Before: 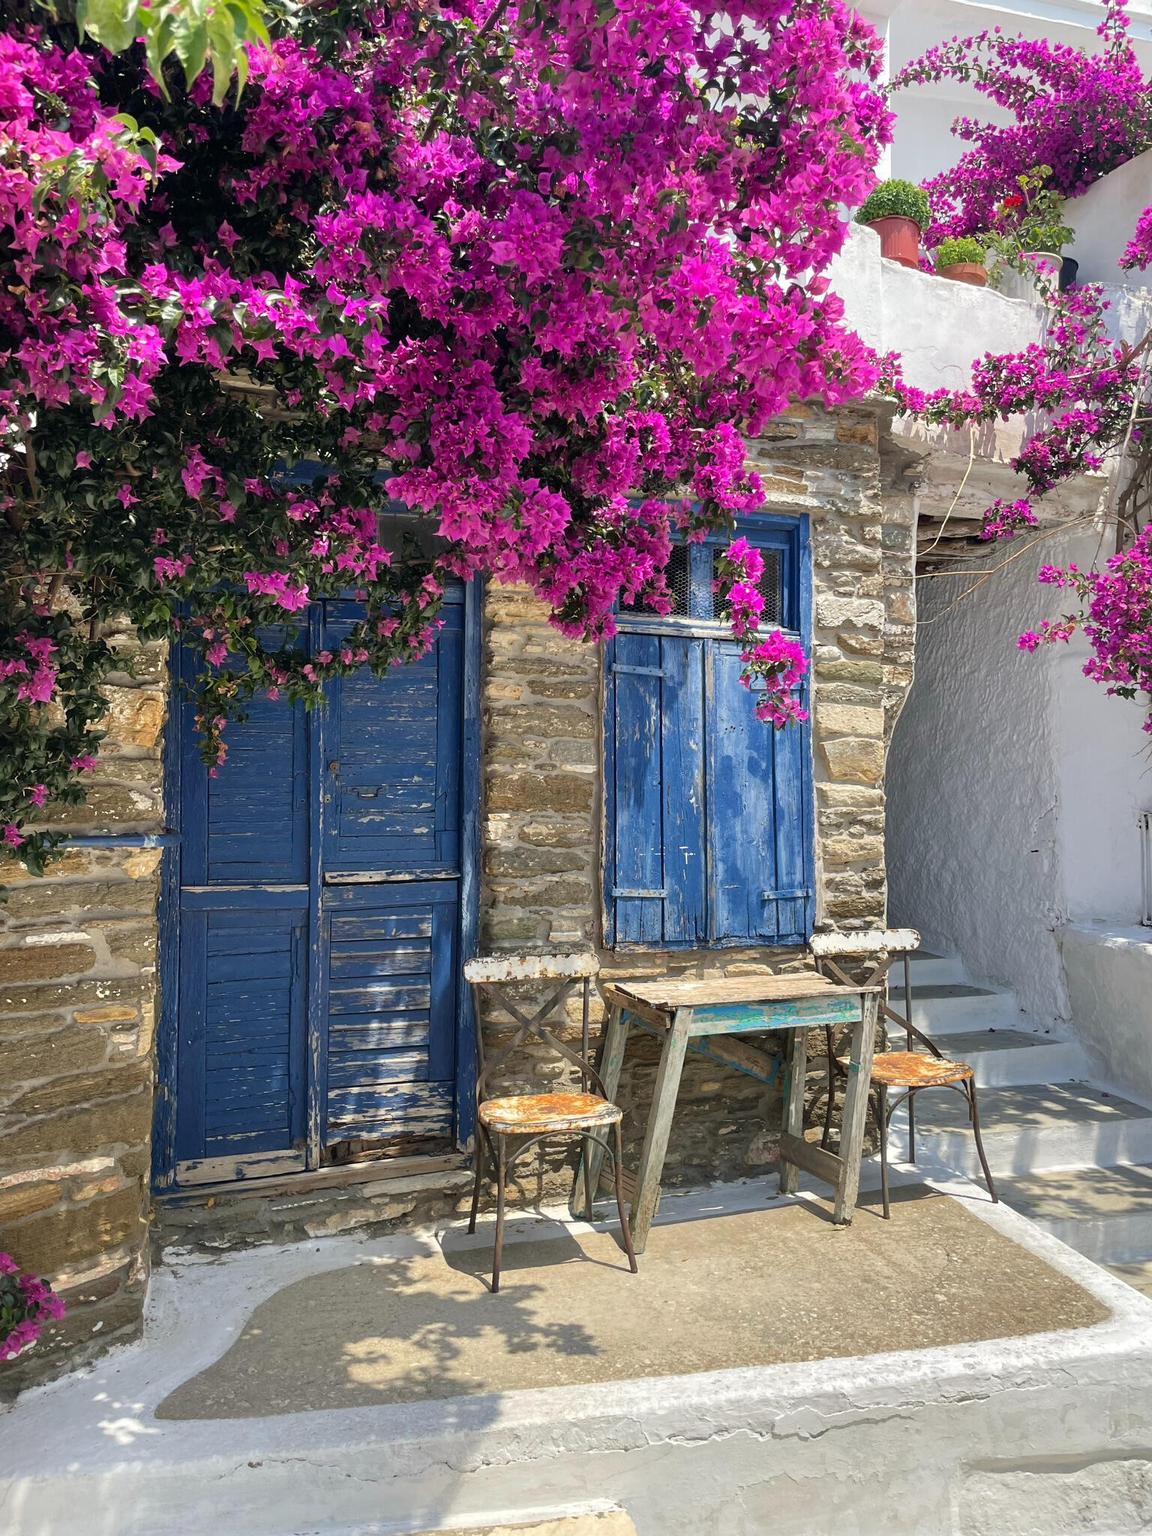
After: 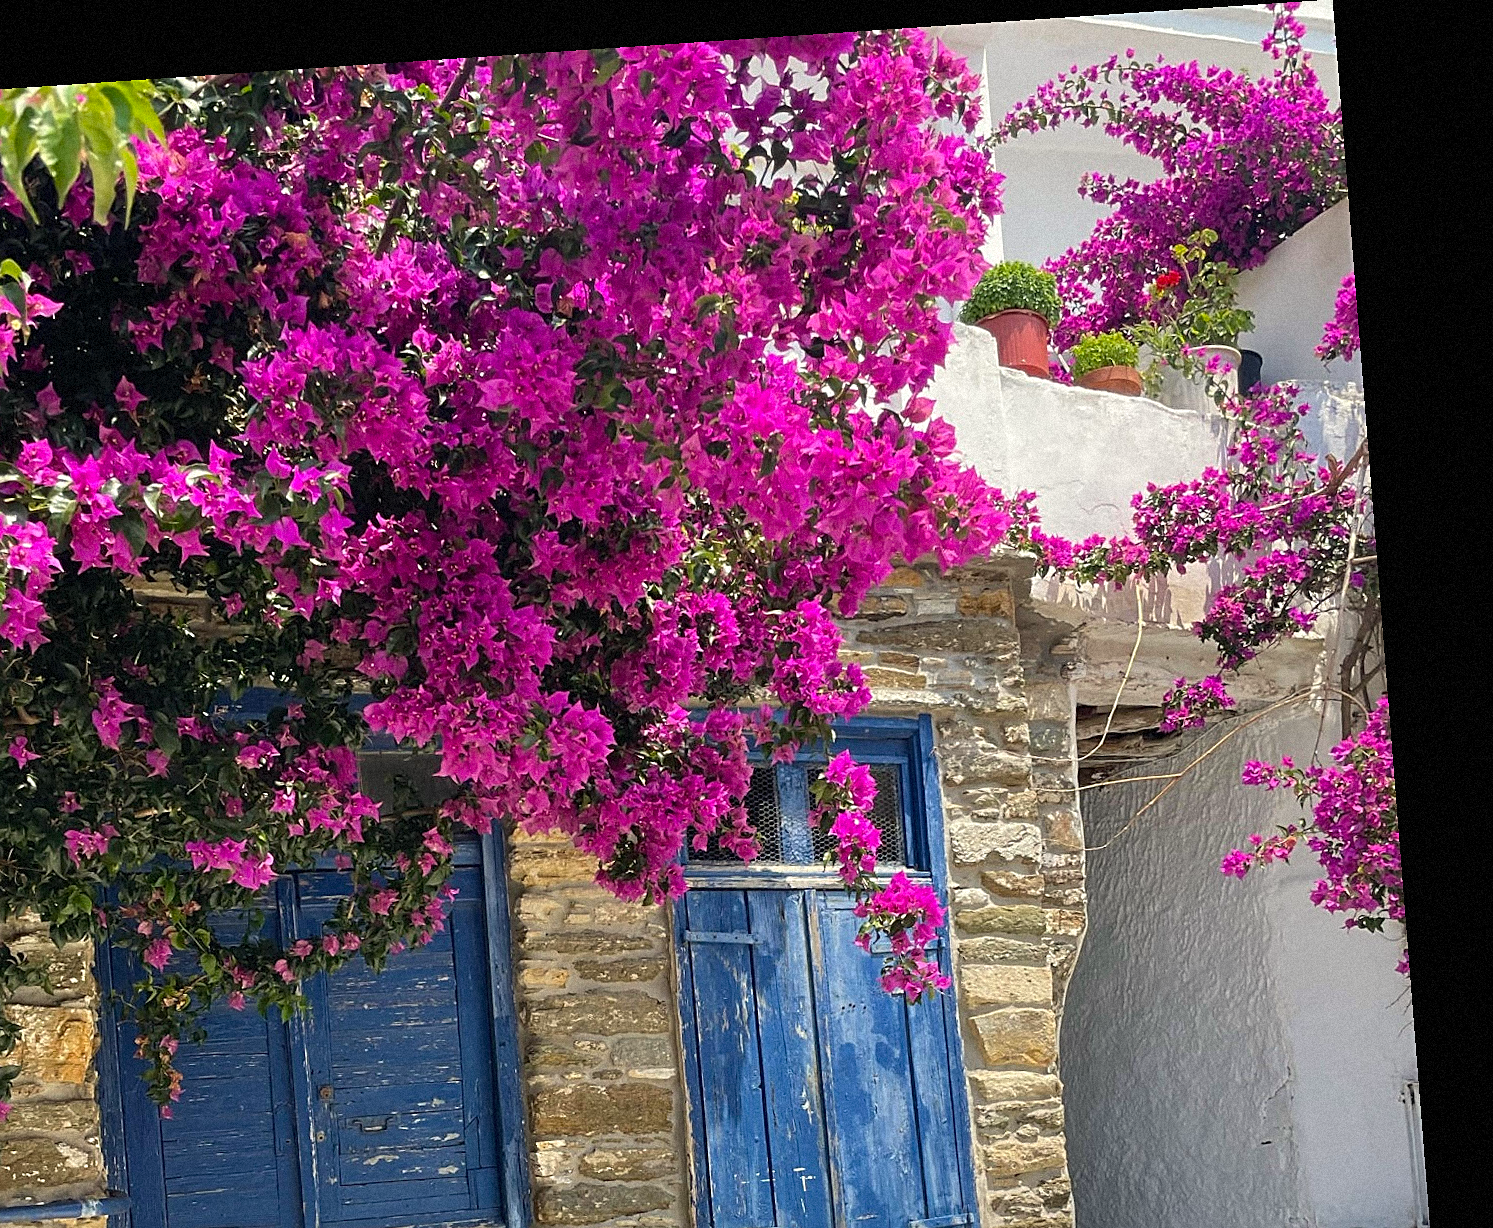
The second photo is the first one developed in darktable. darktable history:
sharpen: on, module defaults
crop and rotate: left 11.812%, bottom 42.776%
rotate and perspective: rotation -4.2°, shear 0.006, automatic cropping off
local contrast: mode bilateral grid, contrast 100, coarseness 100, detail 91%, midtone range 0.2
grain: mid-tones bias 0%
color calibration: output colorfulness [0, 0.315, 0, 0], x 0.341, y 0.355, temperature 5166 K
white balance: emerald 1
